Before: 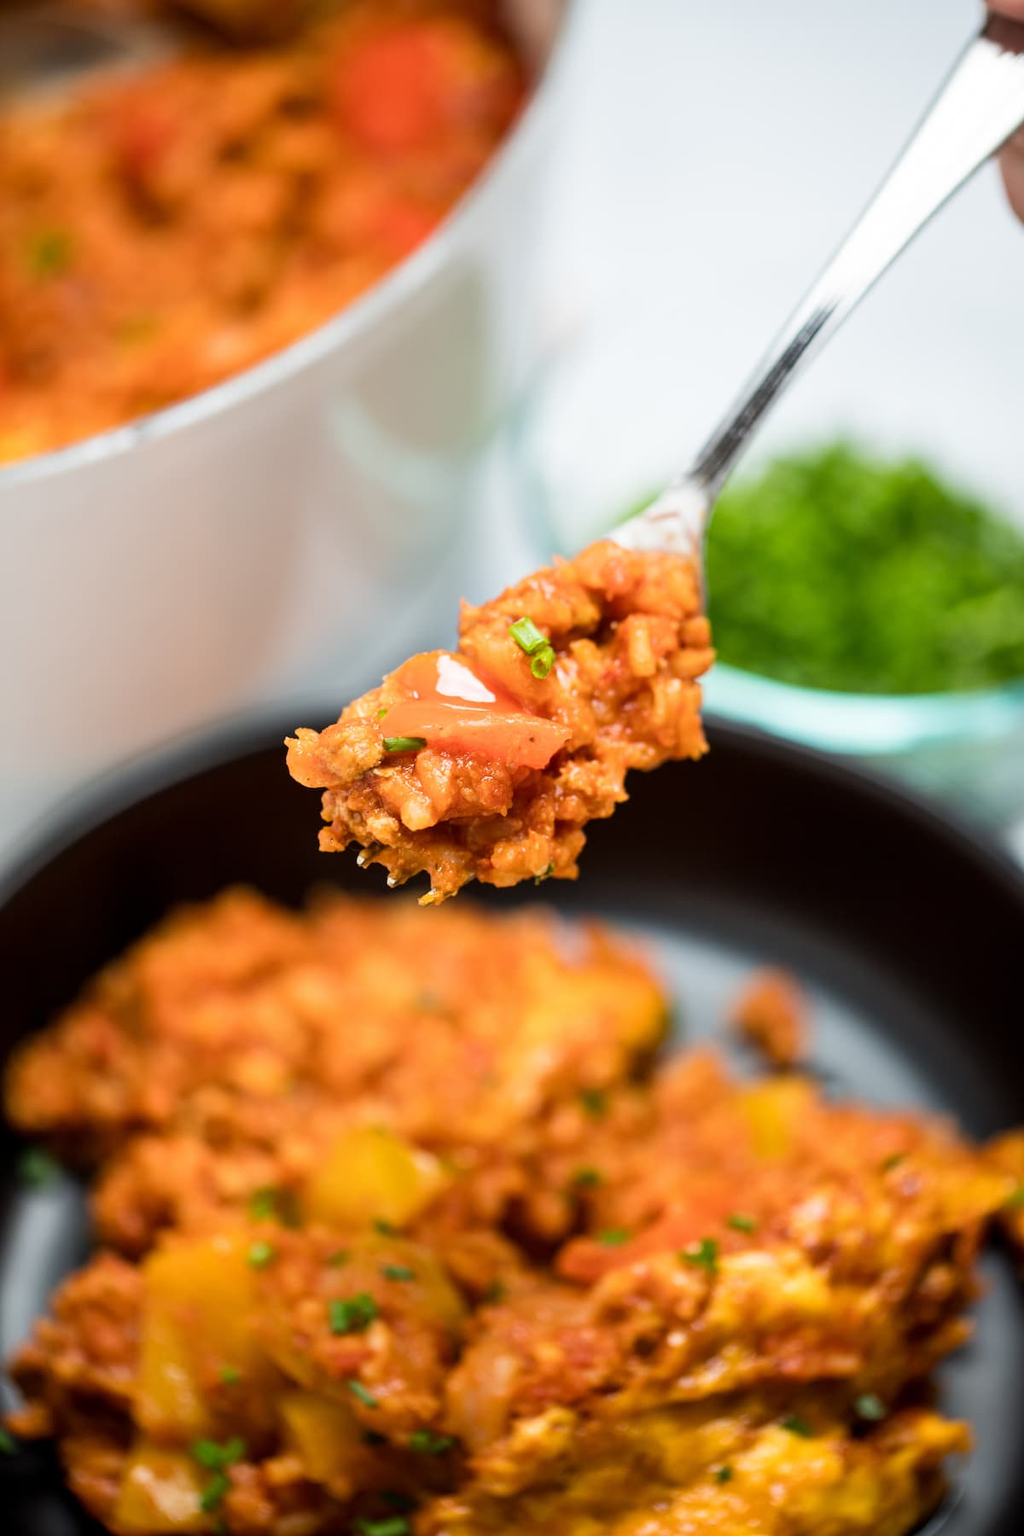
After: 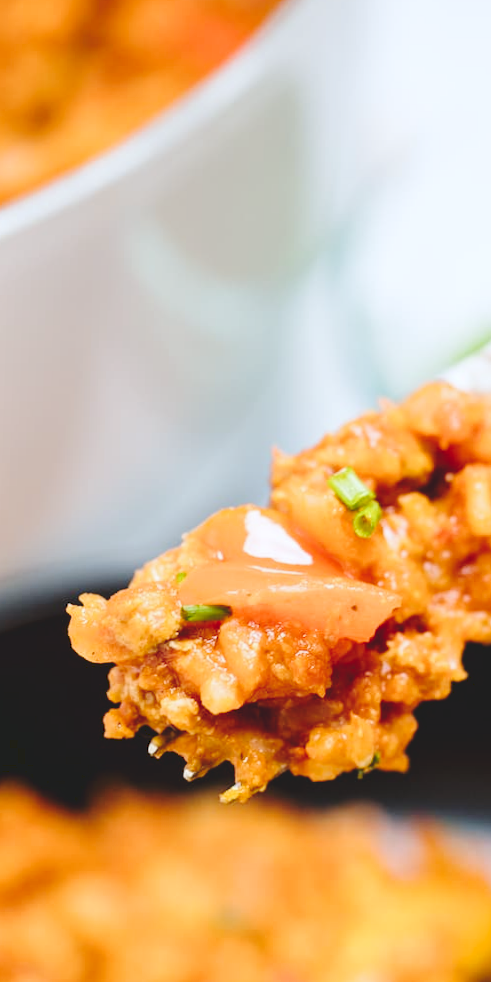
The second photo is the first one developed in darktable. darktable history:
tone curve: curves: ch0 [(0, 0) (0.003, 0.112) (0.011, 0.115) (0.025, 0.111) (0.044, 0.114) (0.069, 0.126) (0.1, 0.144) (0.136, 0.164) (0.177, 0.196) (0.224, 0.249) (0.277, 0.316) (0.335, 0.401) (0.399, 0.487) (0.468, 0.571) (0.543, 0.647) (0.623, 0.728) (0.709, 0.795) (0.801, 0.866) (0.898, 0.933) (1, 1)], preserve colors none
rotate and perspective: rotation 0.215°, lens shift (vertical) -0.139, crop left 0.069, crop right 0.939, crop top 0.002, crop bottom 0.996
crop: left 20.248%, top 10.86%, right 35.675%, bottom 34.321%
white balance: red 0.967, blue 1.049
